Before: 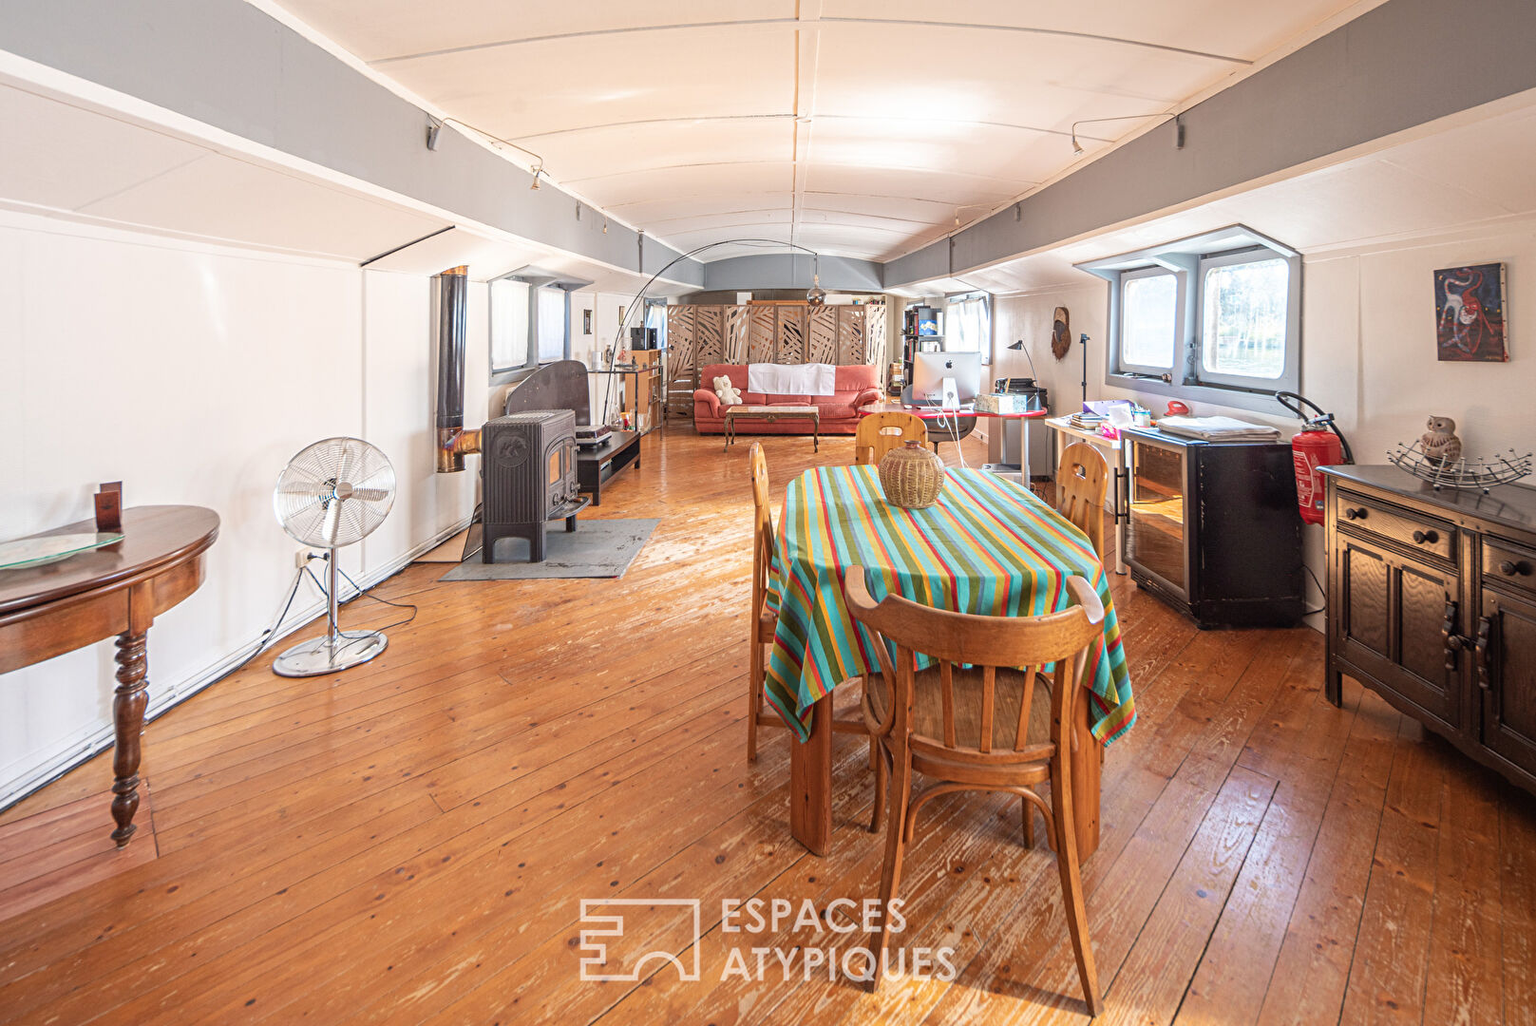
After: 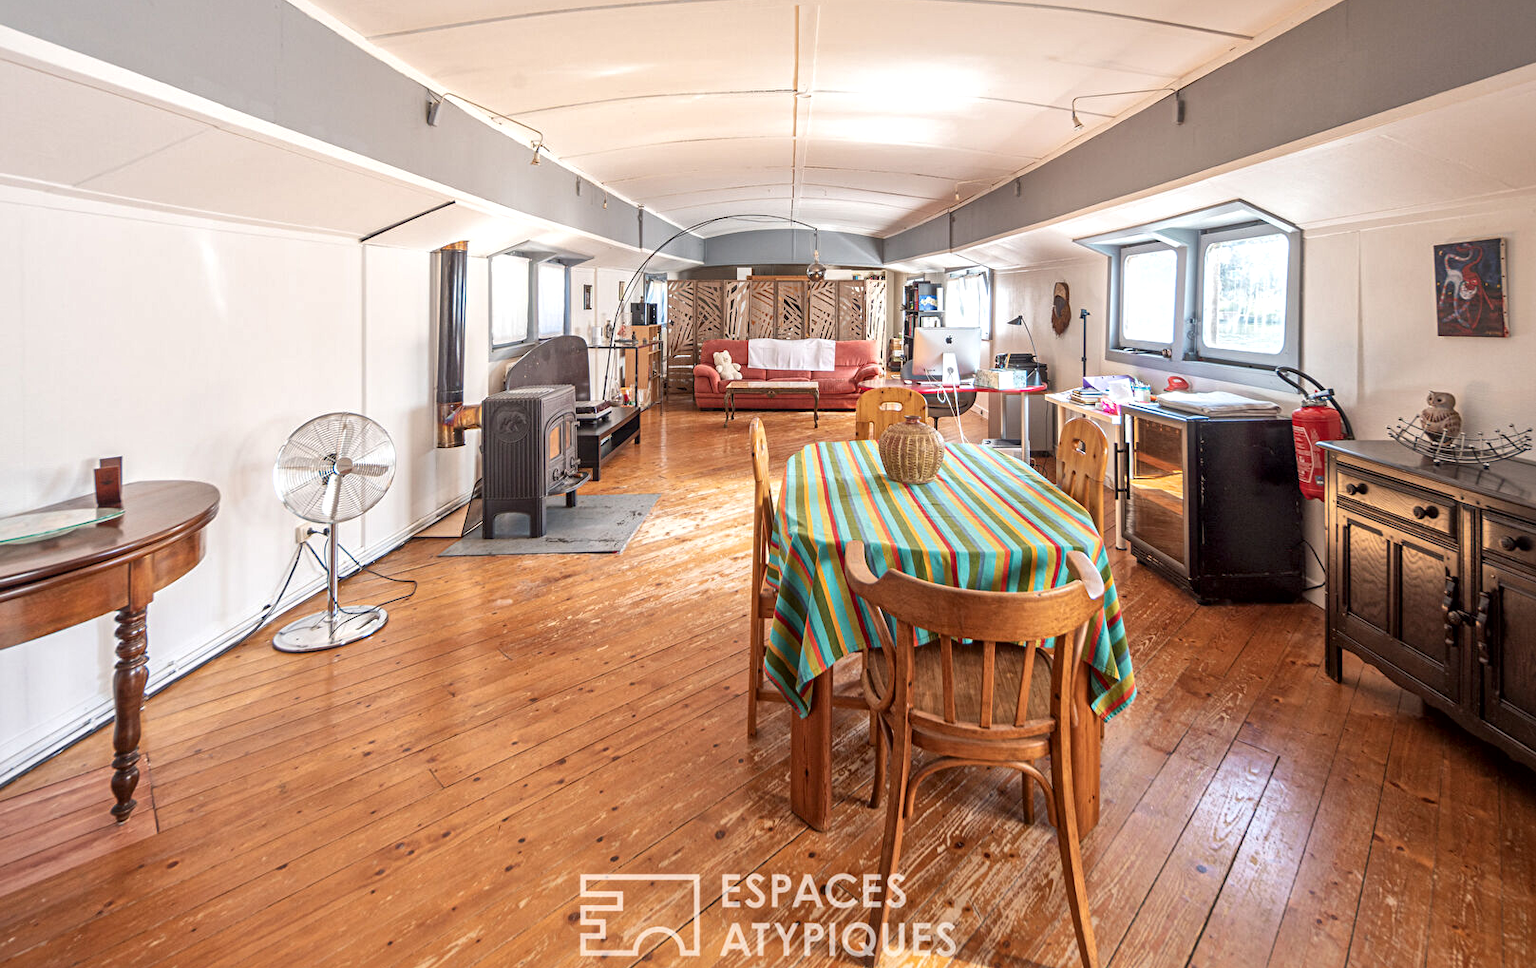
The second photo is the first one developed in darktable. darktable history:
crop and rotate: top 2.479%, bottom 3.018%
local contrast: mode bilateral grid, contrast 20, coarseness 50, detail 148%, midtone range 0.2
